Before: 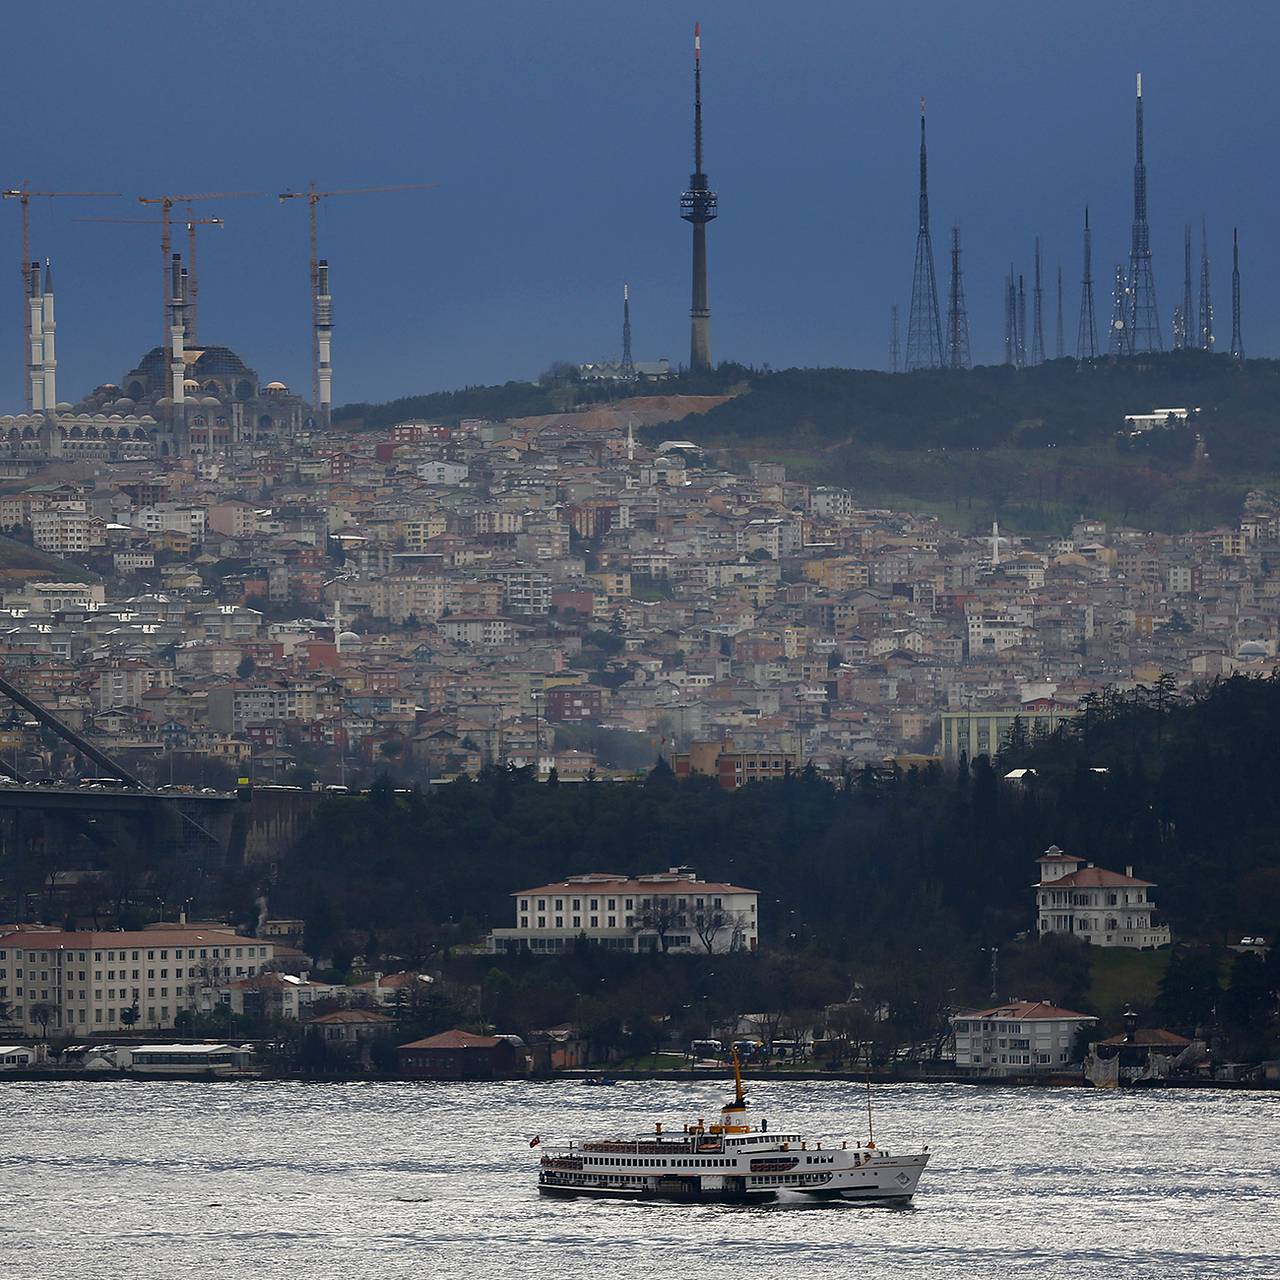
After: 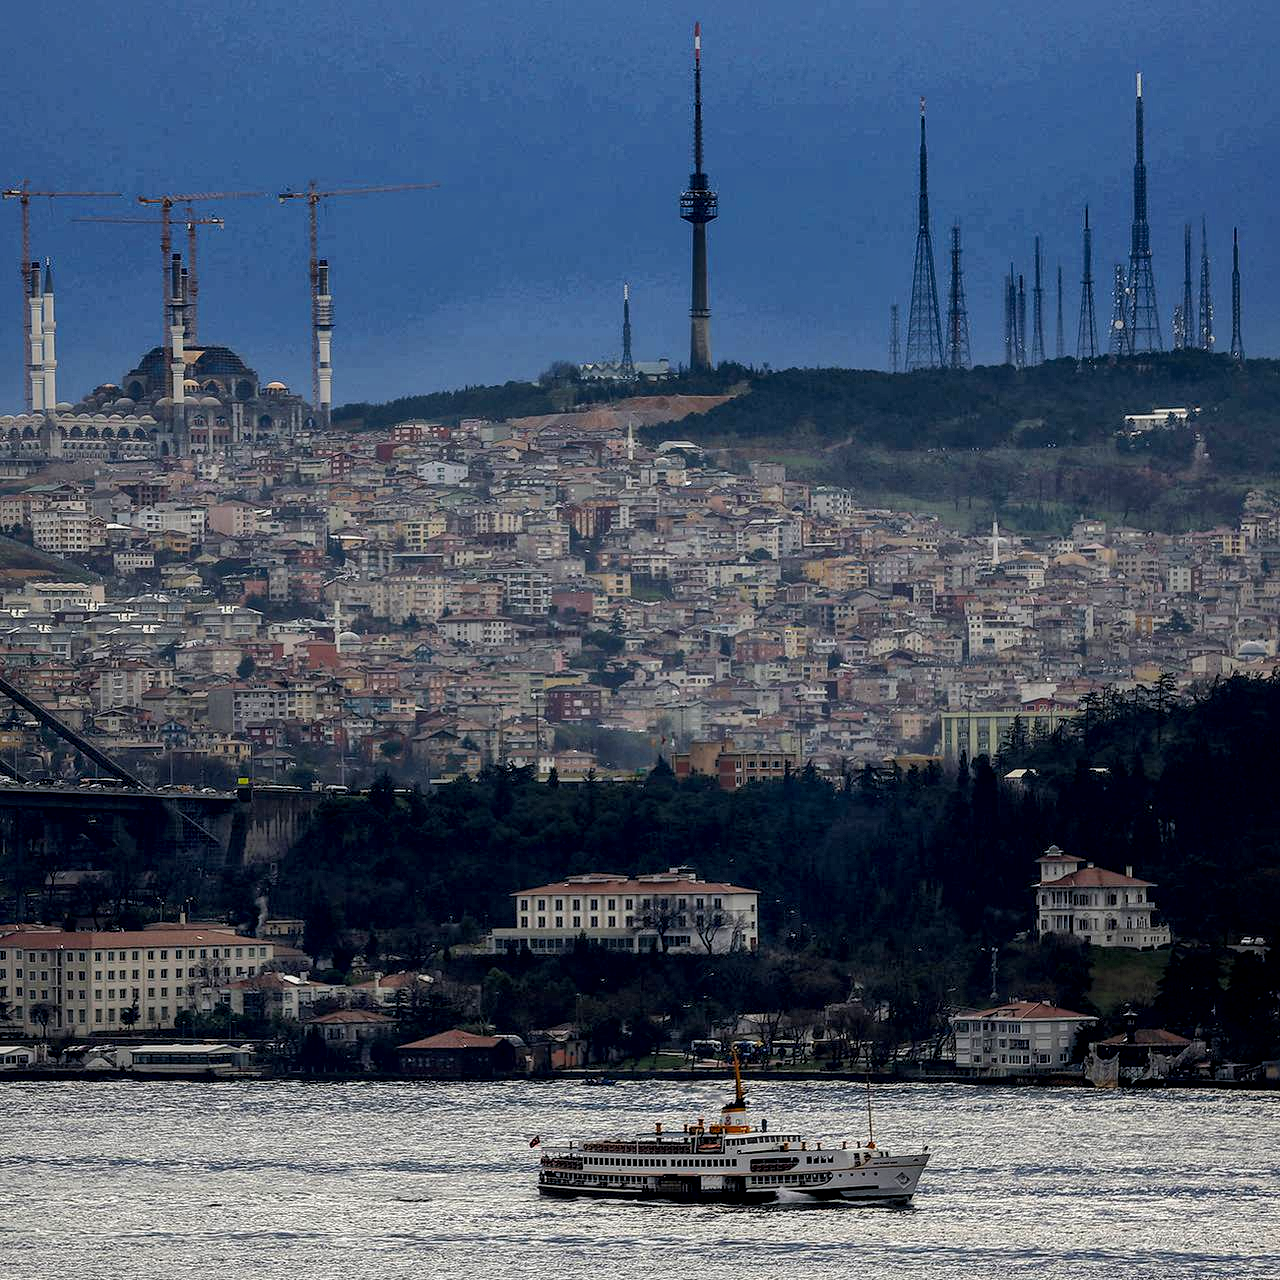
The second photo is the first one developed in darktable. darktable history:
local contrast: highlights 25%, detail 130%
color balance: lift [0.991, 1, 1, 1], gamma [0.996, 1, 1, 1], input saturation 98.52%, contrast 20.34%, output saturation 103.72%
global tonemap: drago (1, 100), detail 1
